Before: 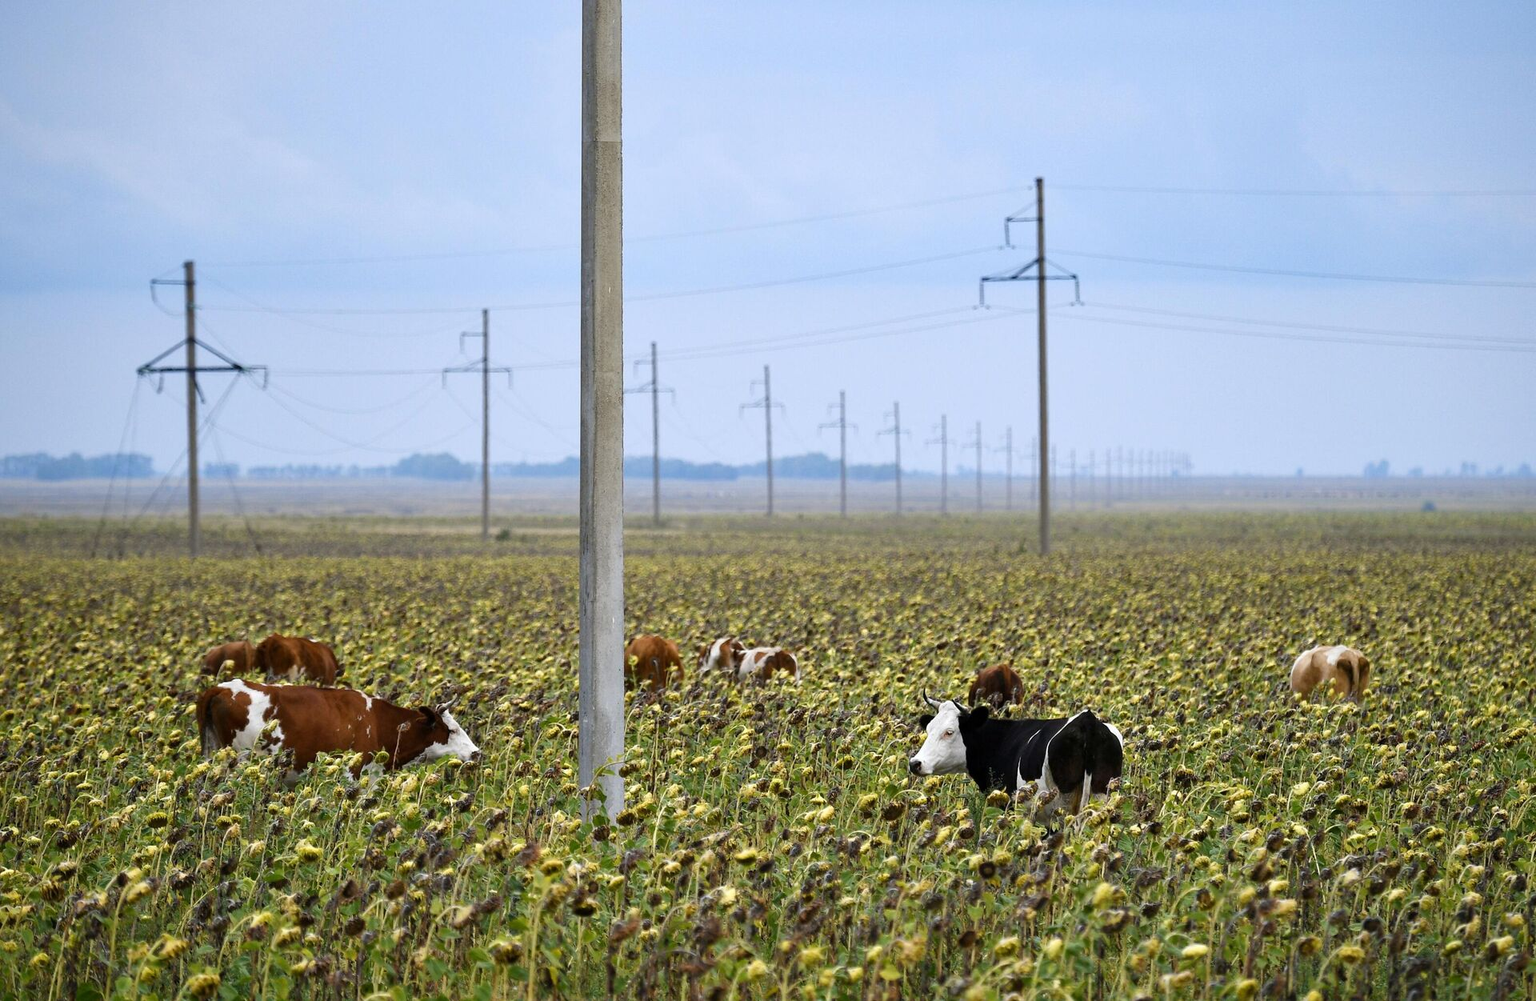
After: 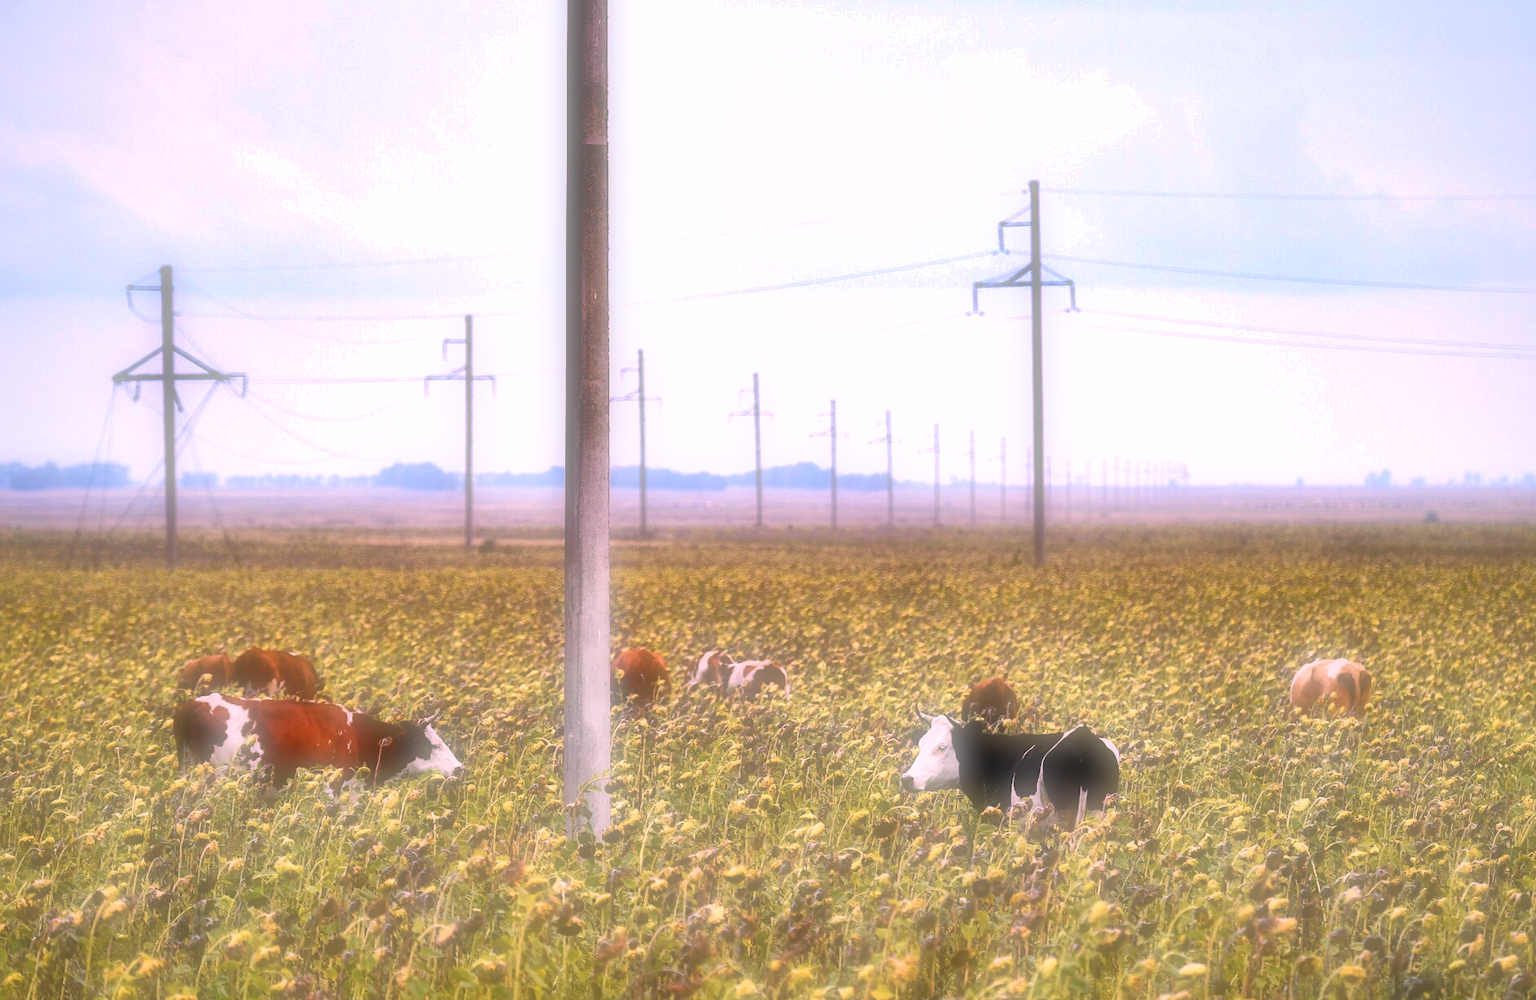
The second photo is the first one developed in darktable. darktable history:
white balance: red 1.188, blue 1.11
soften: on, module defaults
rotate and perspective: automatic cropping off
exposure: exposure 0.6 EV, compensate highlight preservation false
crop: left 1.743%, right 0.268%, bottom 2.011%
tone curve: curves: ch0 [(0, 0) (0.071, 0.058) (0.266, 0.268) (0.498, 0.542) (0.766, 0.807) (1, 0.983)]; ch1 [(0, 0) (0.346, 0.307) (0.408, 0.387) (0.463, 0.465) (0.482, 0.493) (0.502, 0.499) (0.517, 0.502) (0.55, 0.548) (0.597, 0.61) (0.651, 0.698) (1, 1)]; ch2 [(0, 0) (0.346, 0.34) (0.434, 0.46) (0.485, 0.494) (0.5, 0.498) (0.517, 0.506) (0.526, 0.539) (0.583, 0.603) (0.625, 0.659) (1, 1)], color space Lab, independent channels, preserve colors none
shadows and highlights: white point adjustment 0.1, highlights -70, soften with gaussian
